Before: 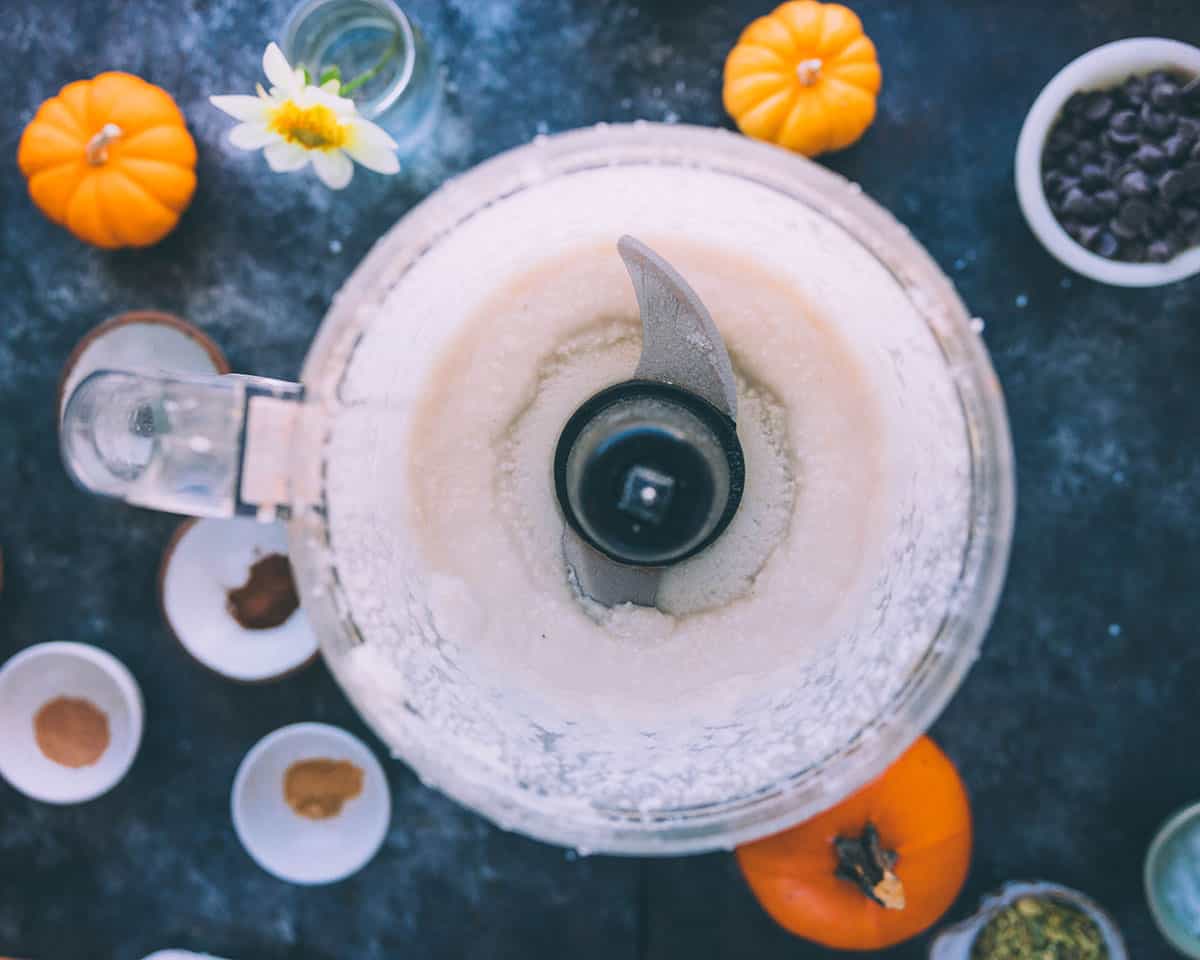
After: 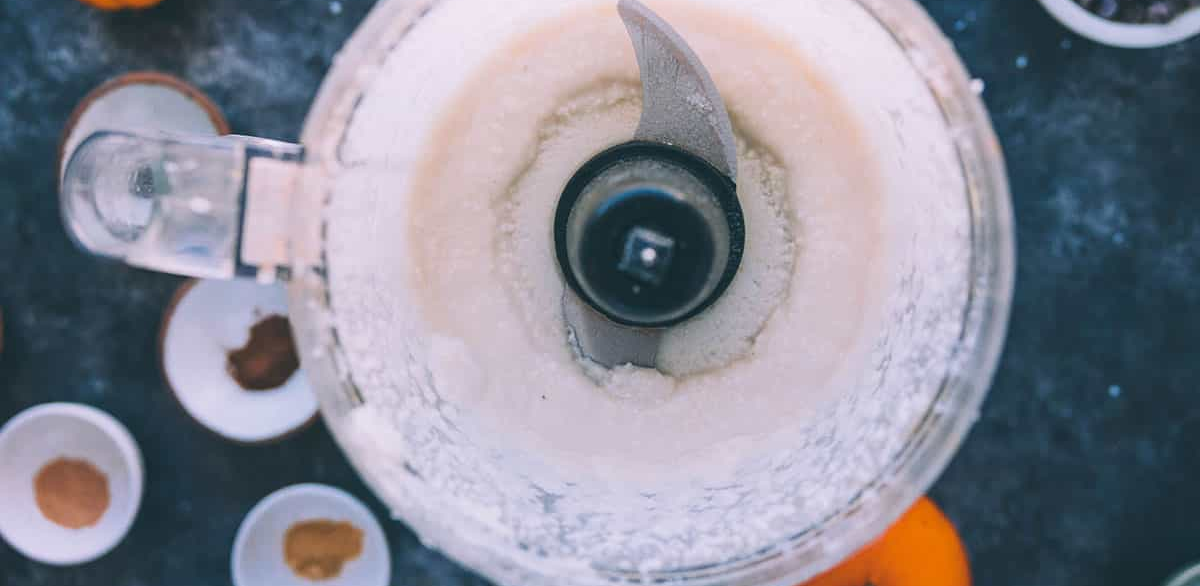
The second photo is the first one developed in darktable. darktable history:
crop and rotate: top 24.958%, bottom 13.942%
